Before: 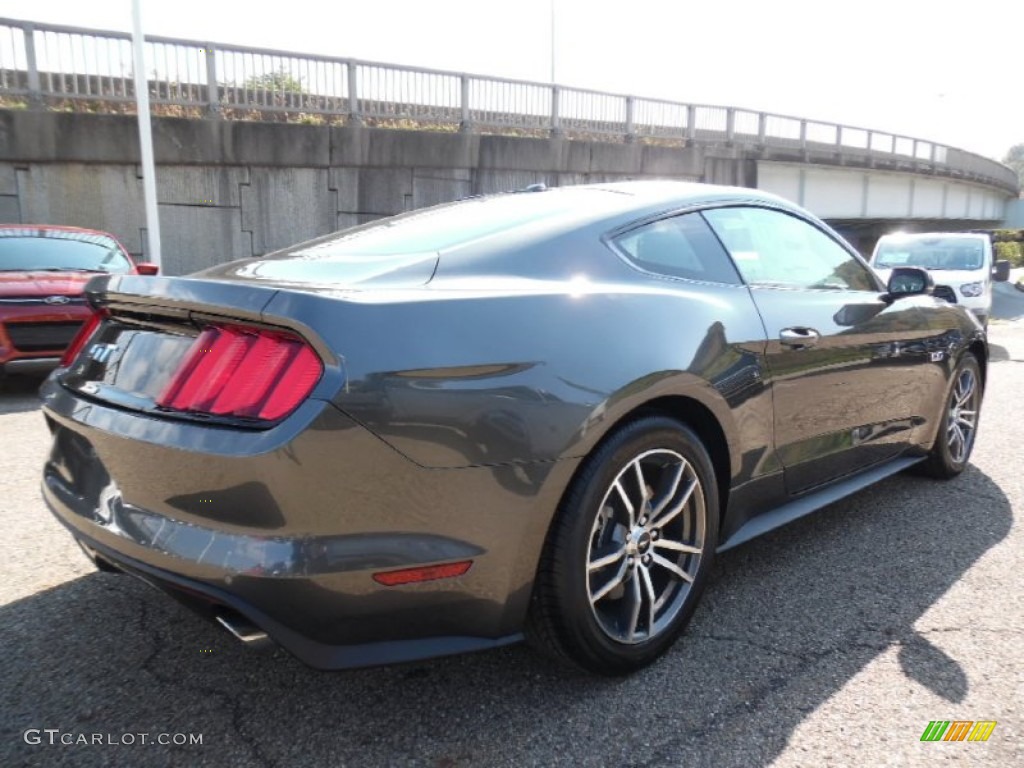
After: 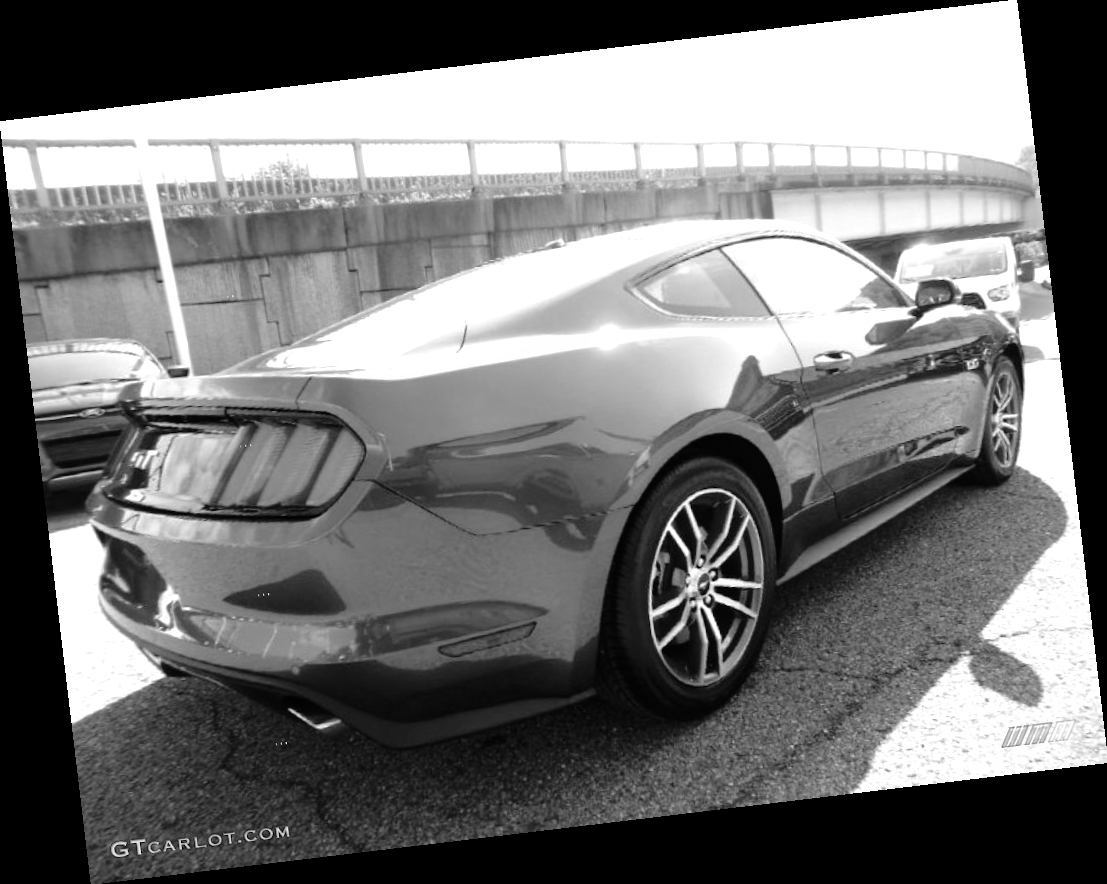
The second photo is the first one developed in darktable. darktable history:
monochrome: on, module defaults
exposure: black level correction 0.001, exposure 0.5 EV, compensate exposure bias true, compensate highlight preservation false
rotate and perspective: rotation -6.83°, automatic cropping off
fill light: exposure -2 EV, width 8.6
